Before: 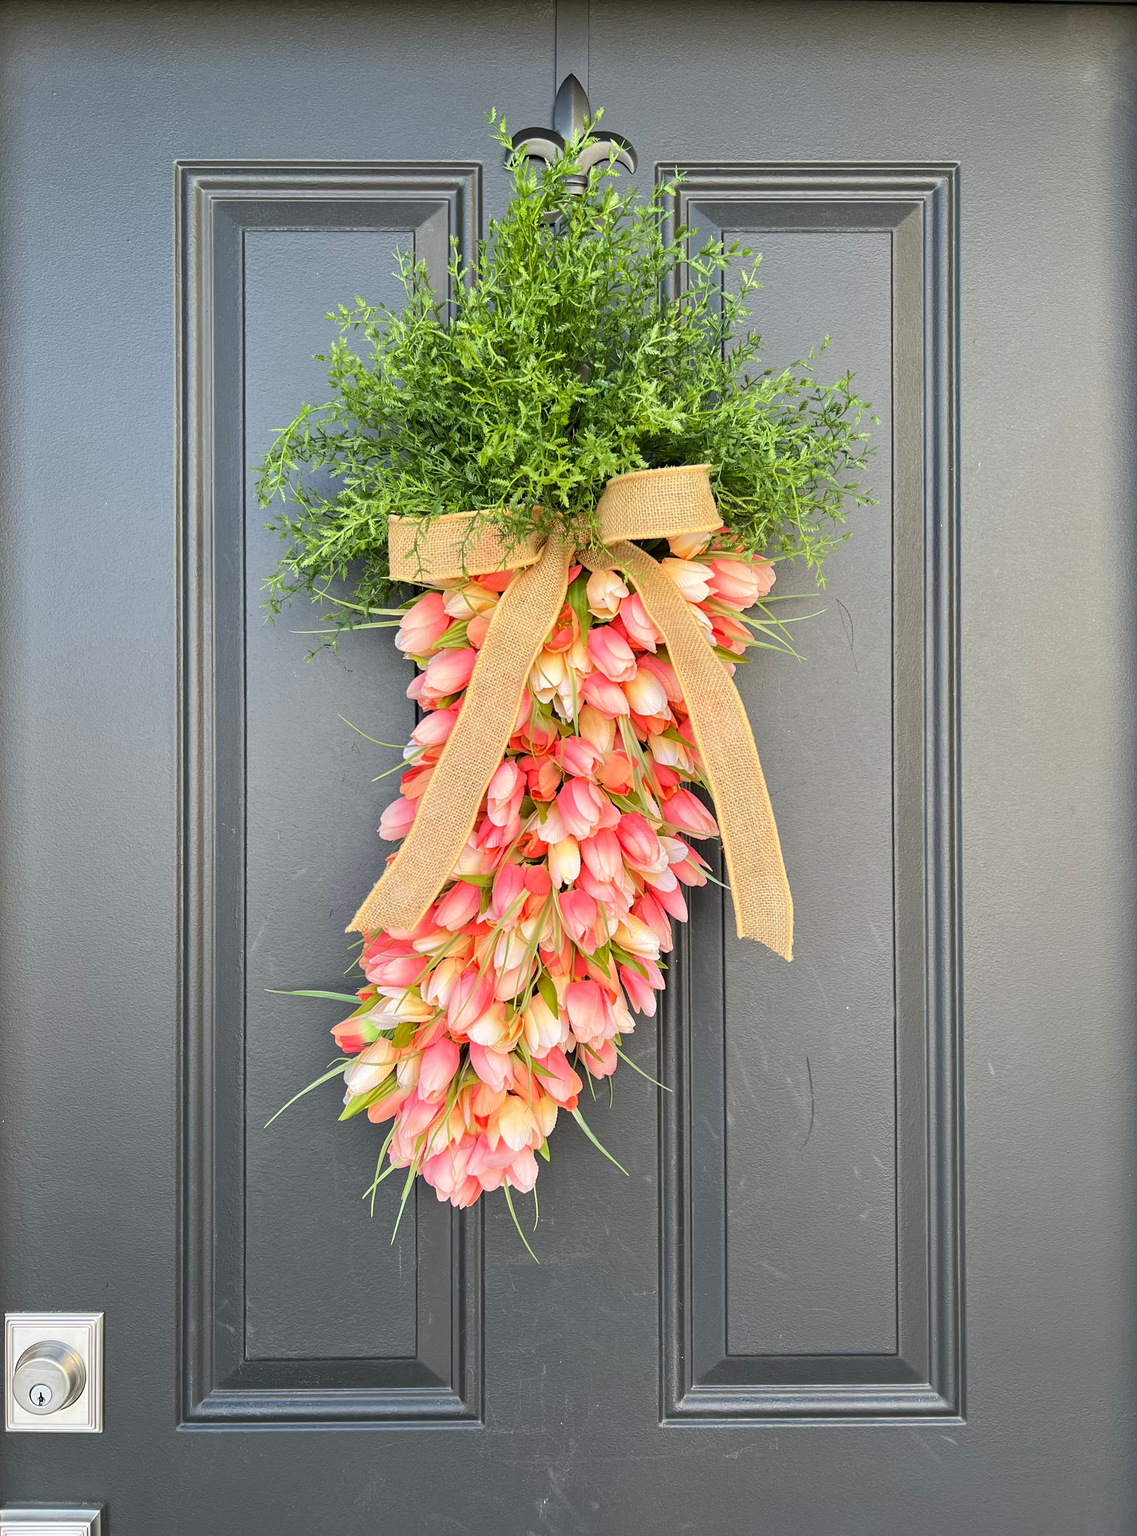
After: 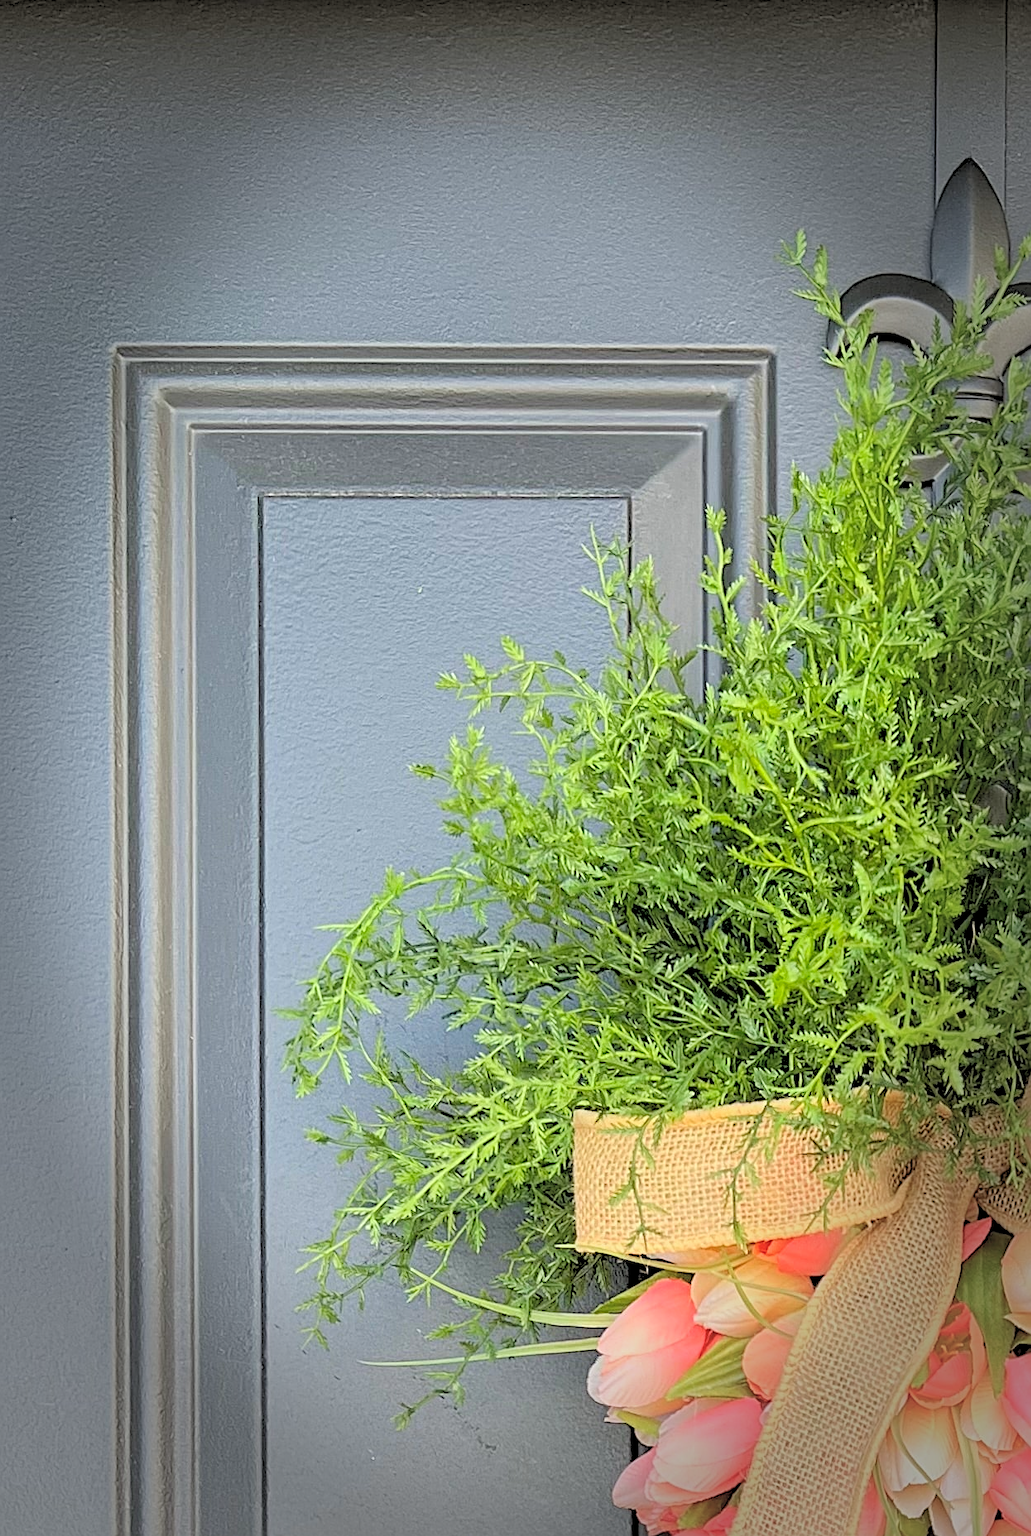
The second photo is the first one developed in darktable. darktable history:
crop and rotate: left 10.817%, top 0.062%, right 47.194%, bottom 53.626%
rgb levels: levels [[0.027, 0.429, 0.996], [0, 0.5, 1], [0, 0.5, 1]]
contrast equalizer: y [[0.439, 0.44, 0.442, 0.457, 0.493, 0.498], [0.5 ×6], [0.5 ×6], [0 ×6], [0 ×6]]
vignetting: fall-off start 66.7%, fall-off radius 39.74%, brightness -0.576, saturation -0.258, automatic ratio true, width/height ratio 0.671, dithering 16-bit output
sharpen: on, module defaults
